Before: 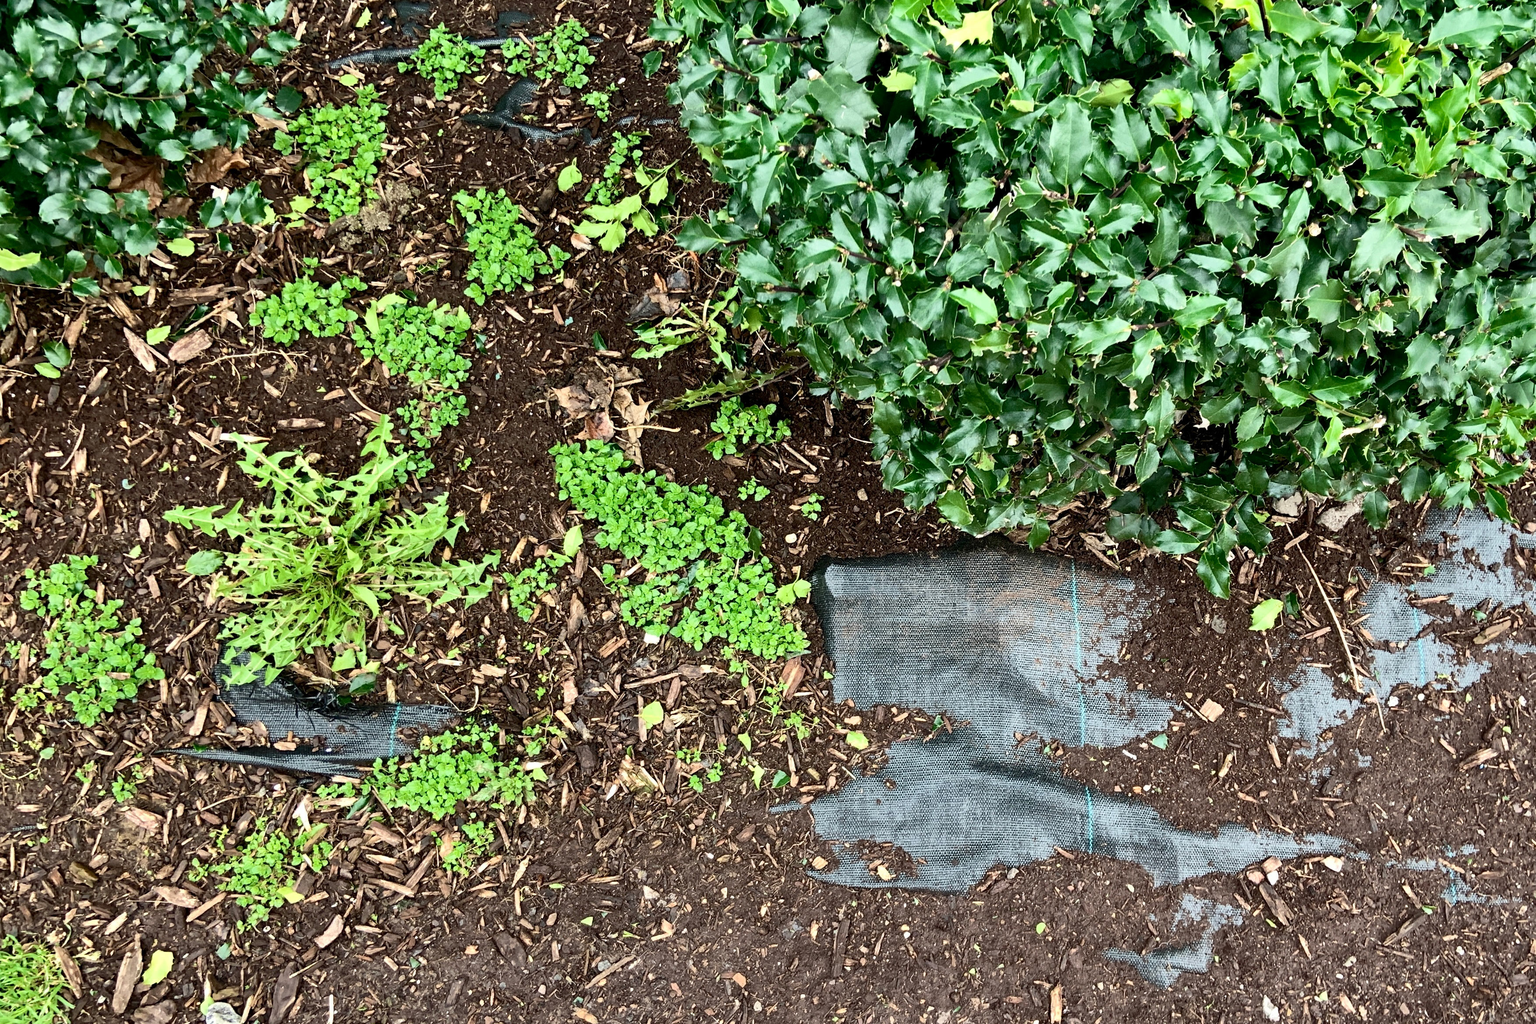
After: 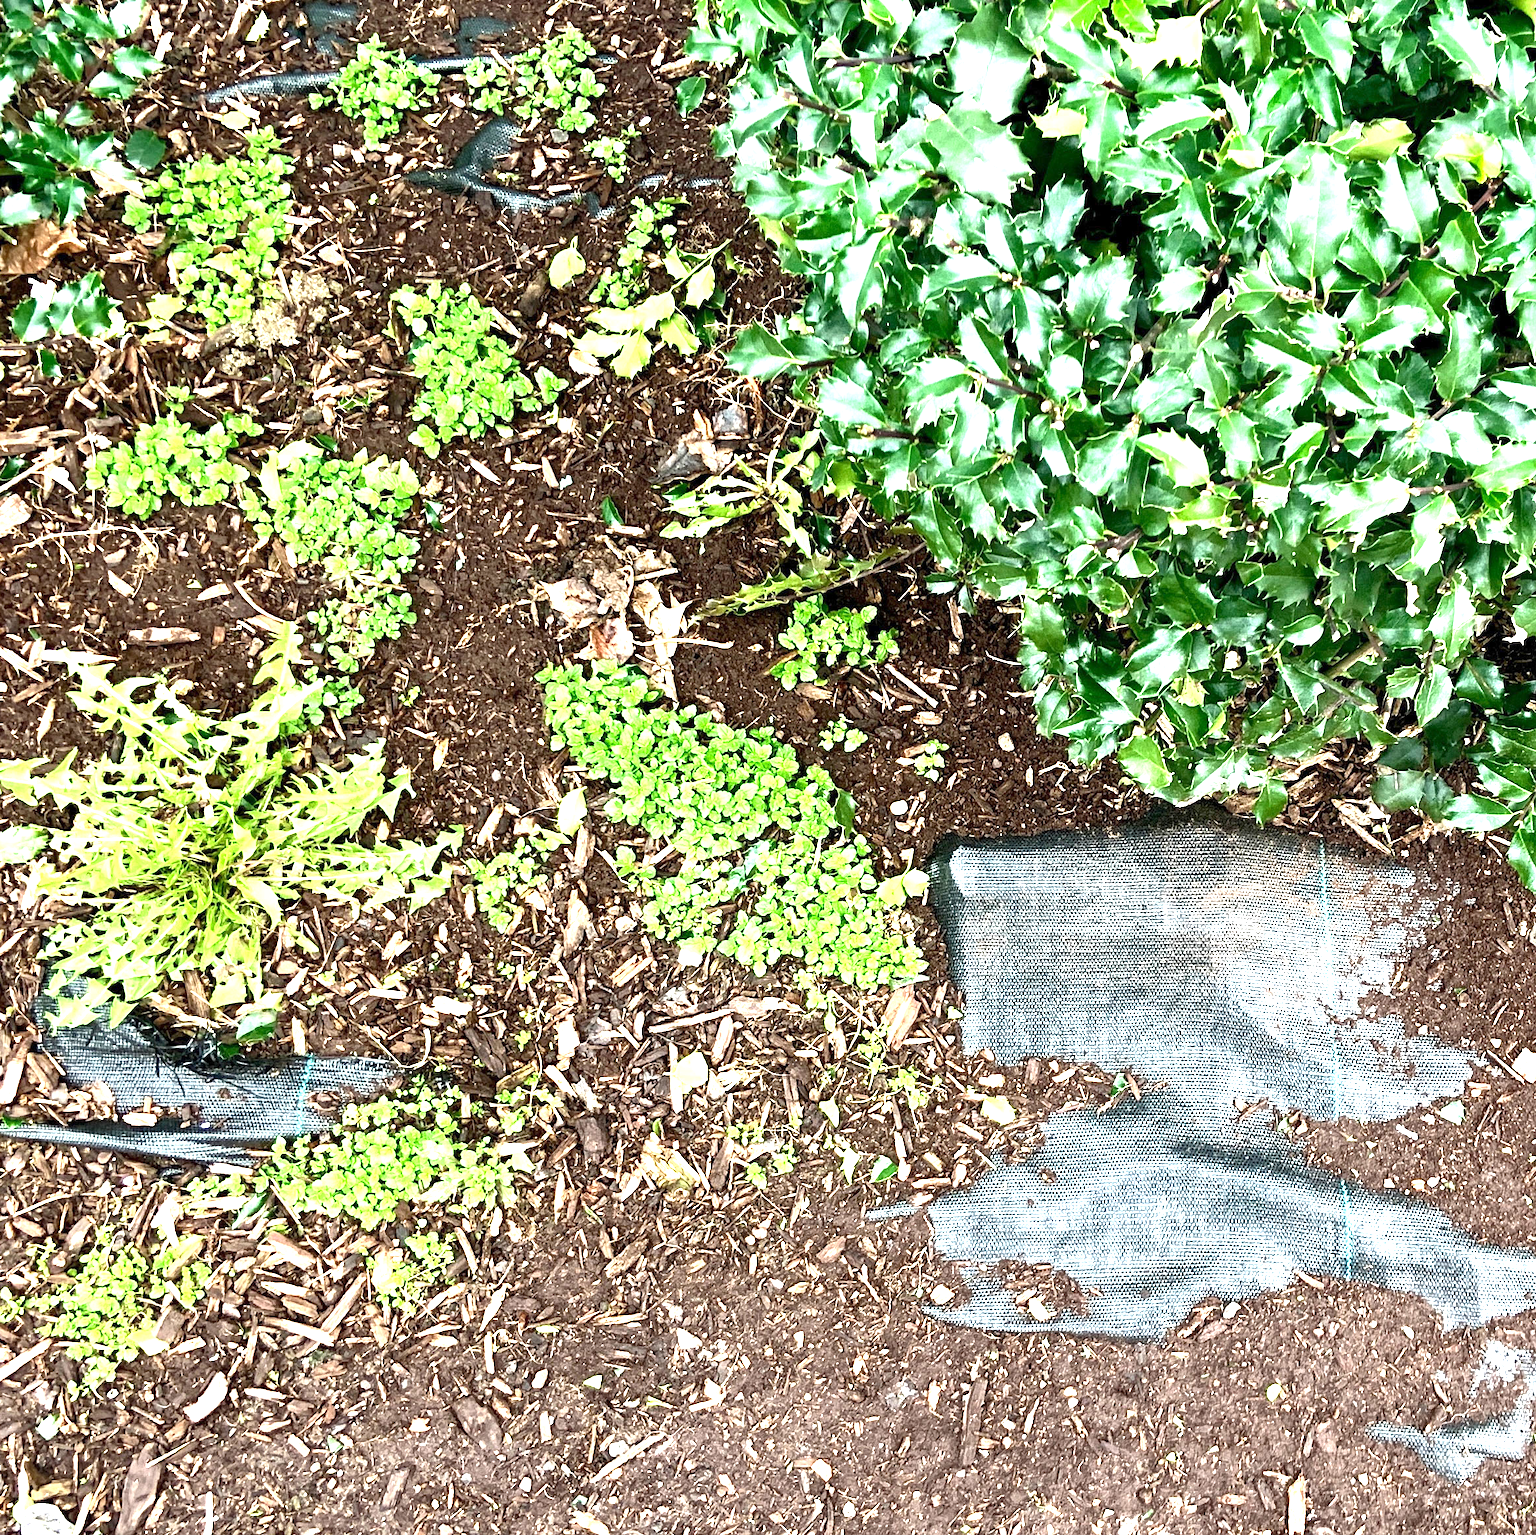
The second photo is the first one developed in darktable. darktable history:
exposure: exposure 1.522 EV, compensate highlight preservation false
crop and rotate: left 12.508%, right 20.821%
